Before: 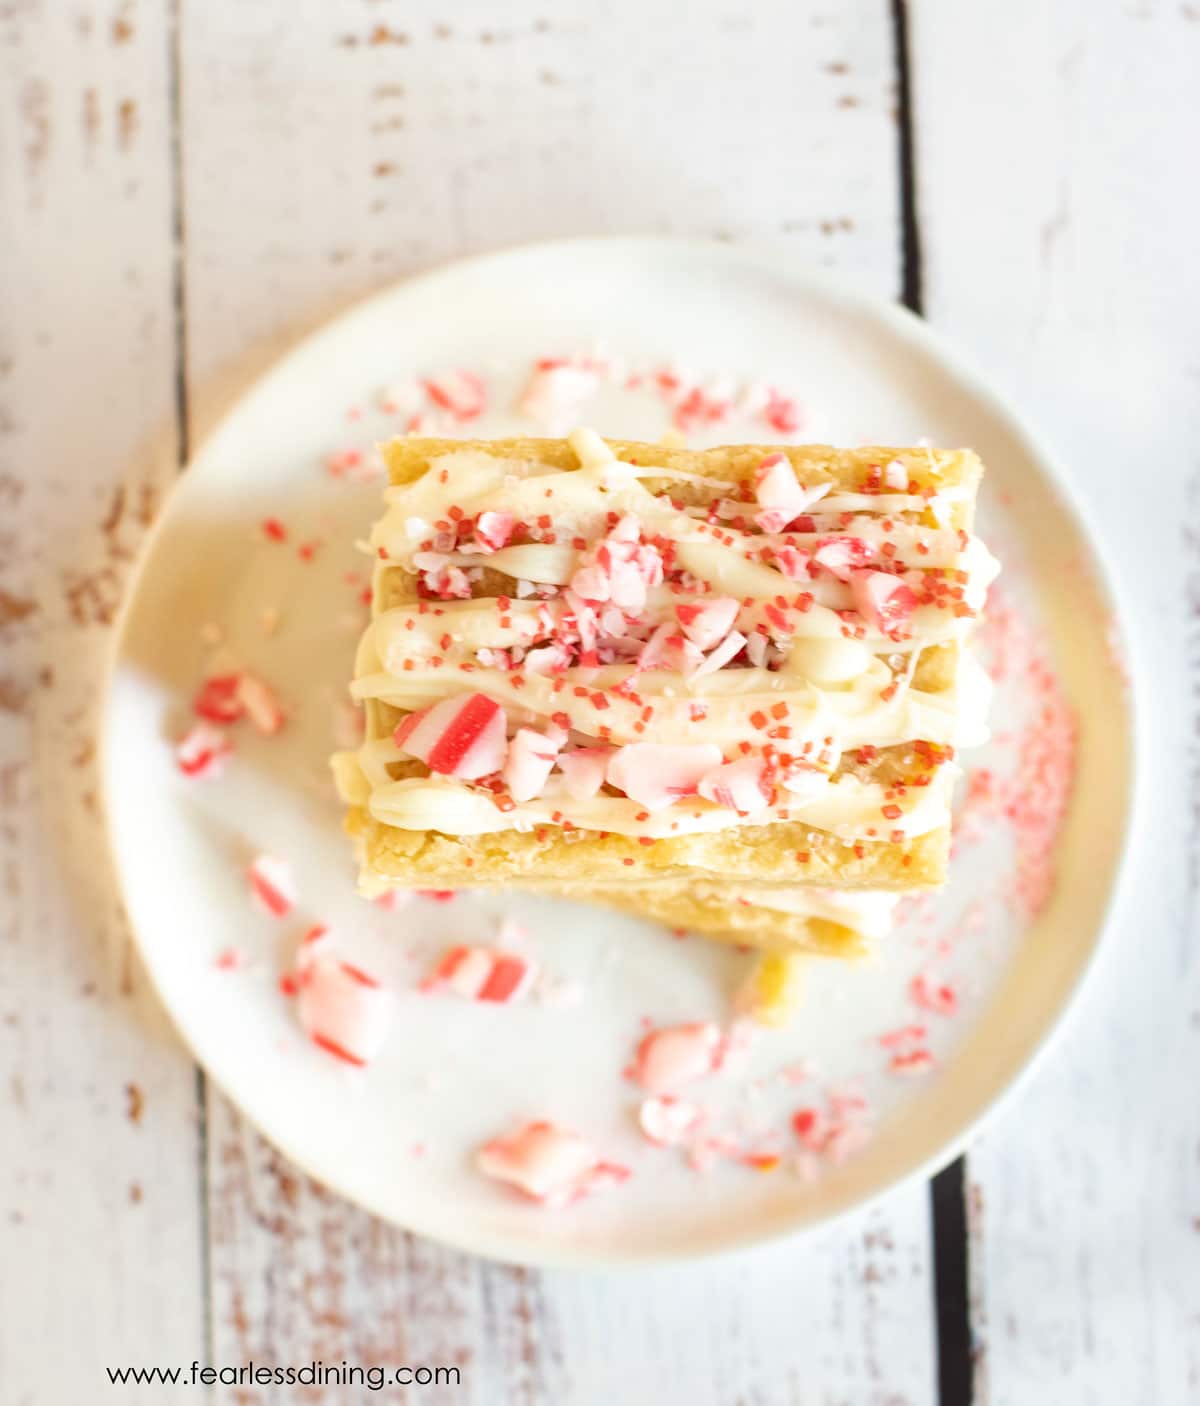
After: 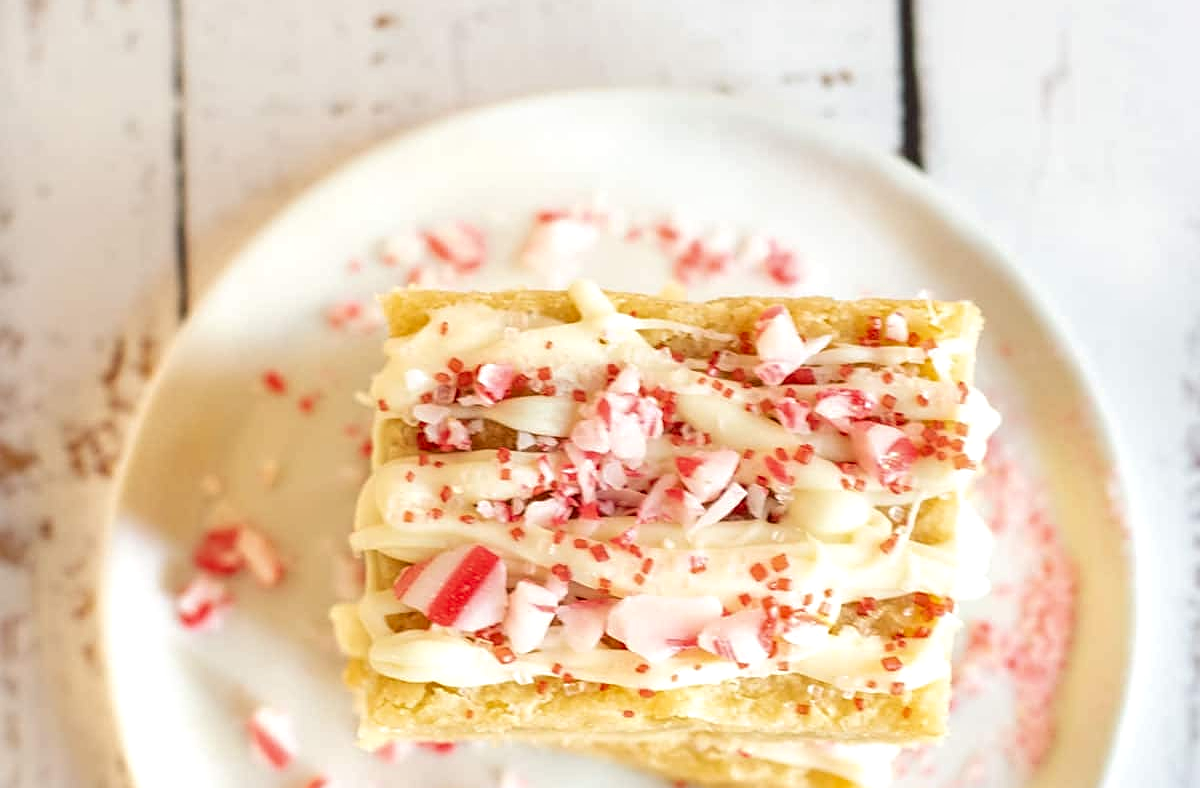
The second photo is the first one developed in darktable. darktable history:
sharpen: on, module defaults
crop and rotate: top 10.529%, bottom 33.378%
local contrast: on, module defaults
